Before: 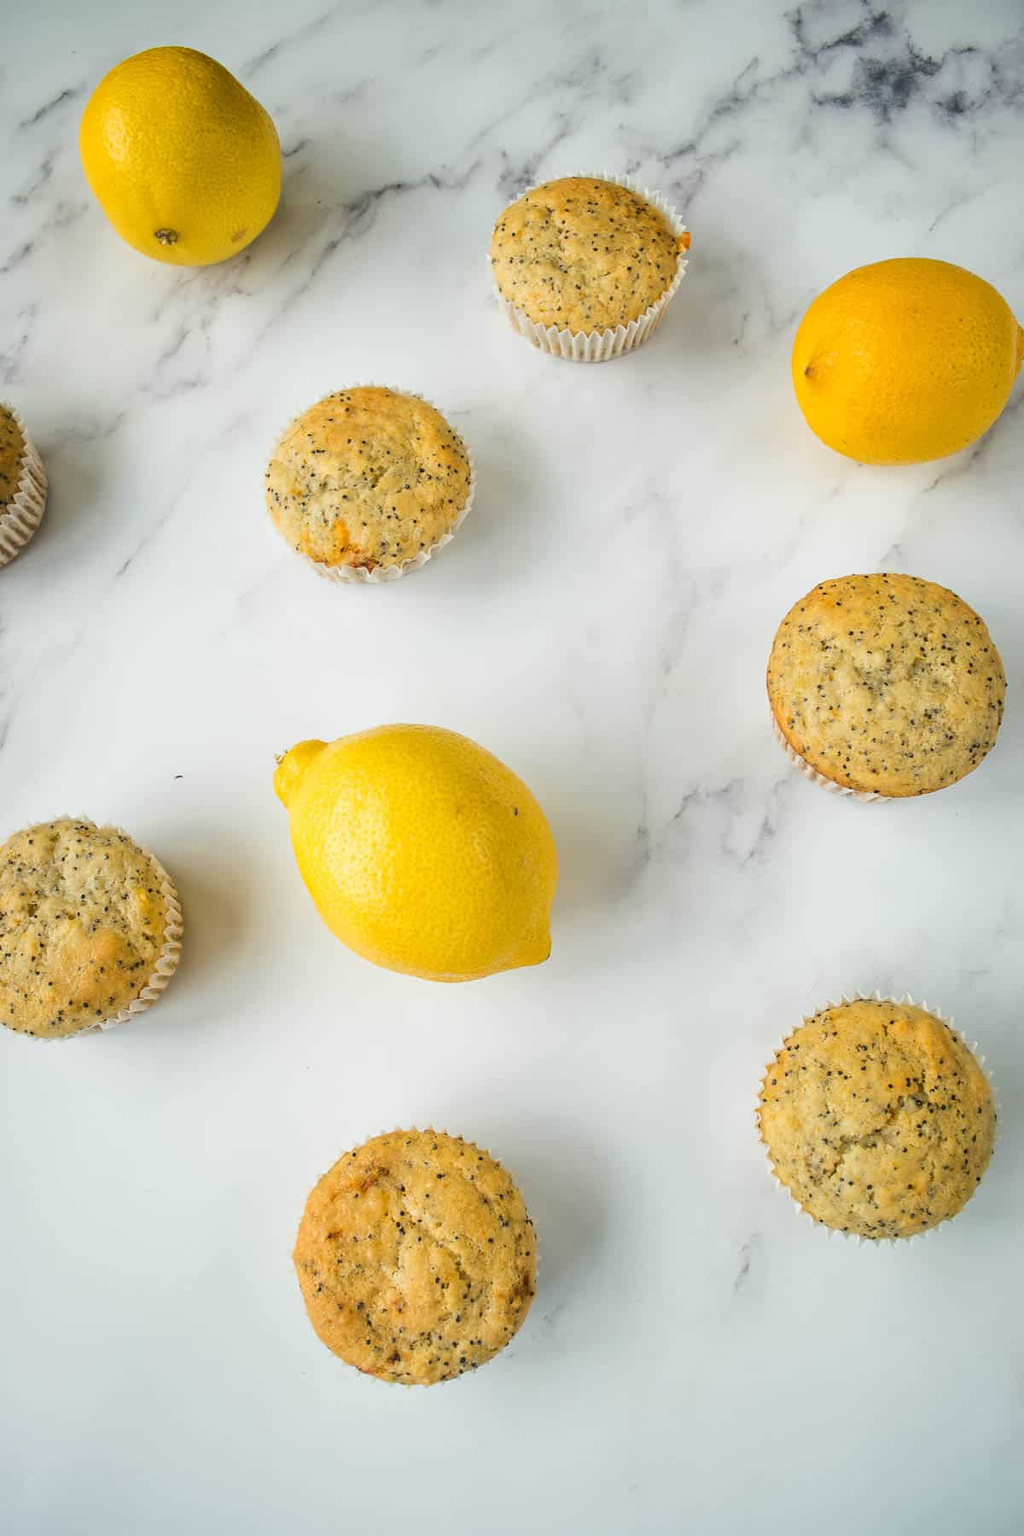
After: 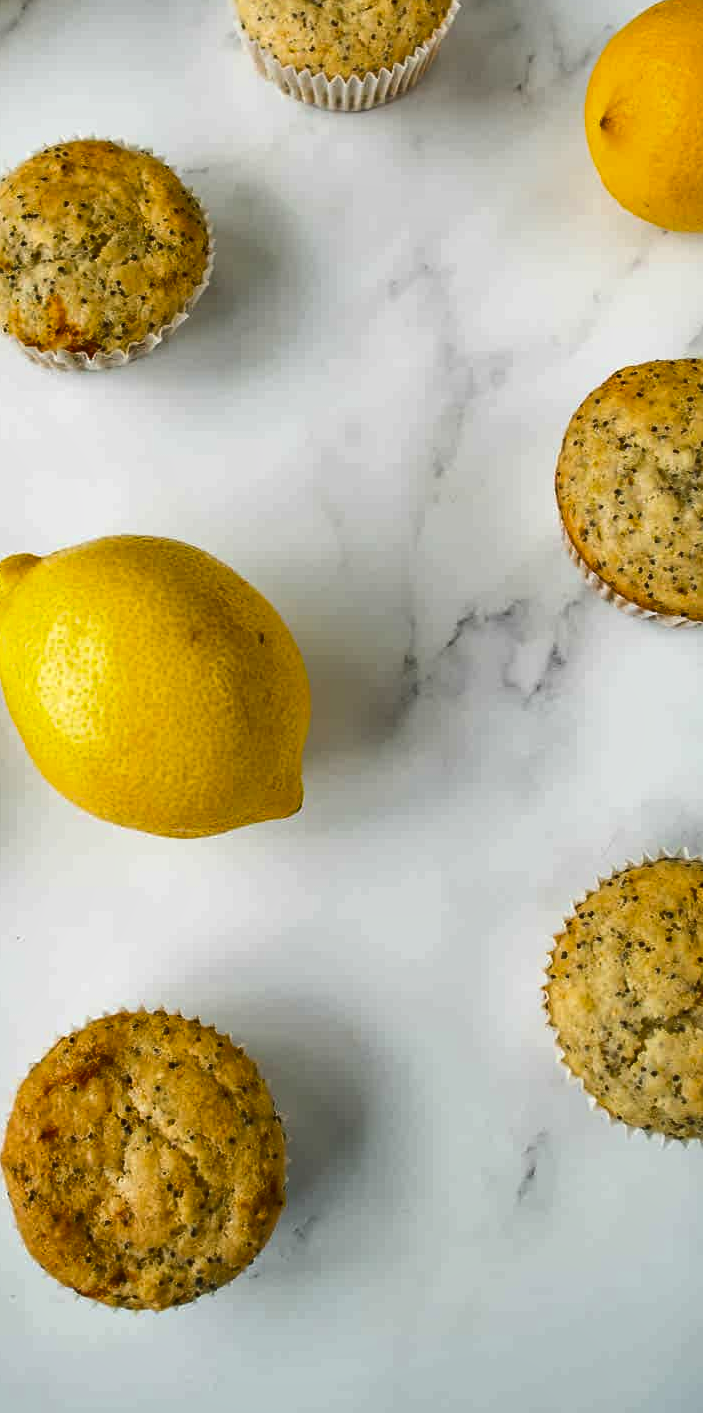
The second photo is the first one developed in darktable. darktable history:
crop and rotate: left 28.591%, top 17.392%, right 12.798%, bottom 4.056%
shadows and highlights: radius 173.95, shadows 26.41, white point adjustment 3.16, highlights -68.07, soften with gaussian
